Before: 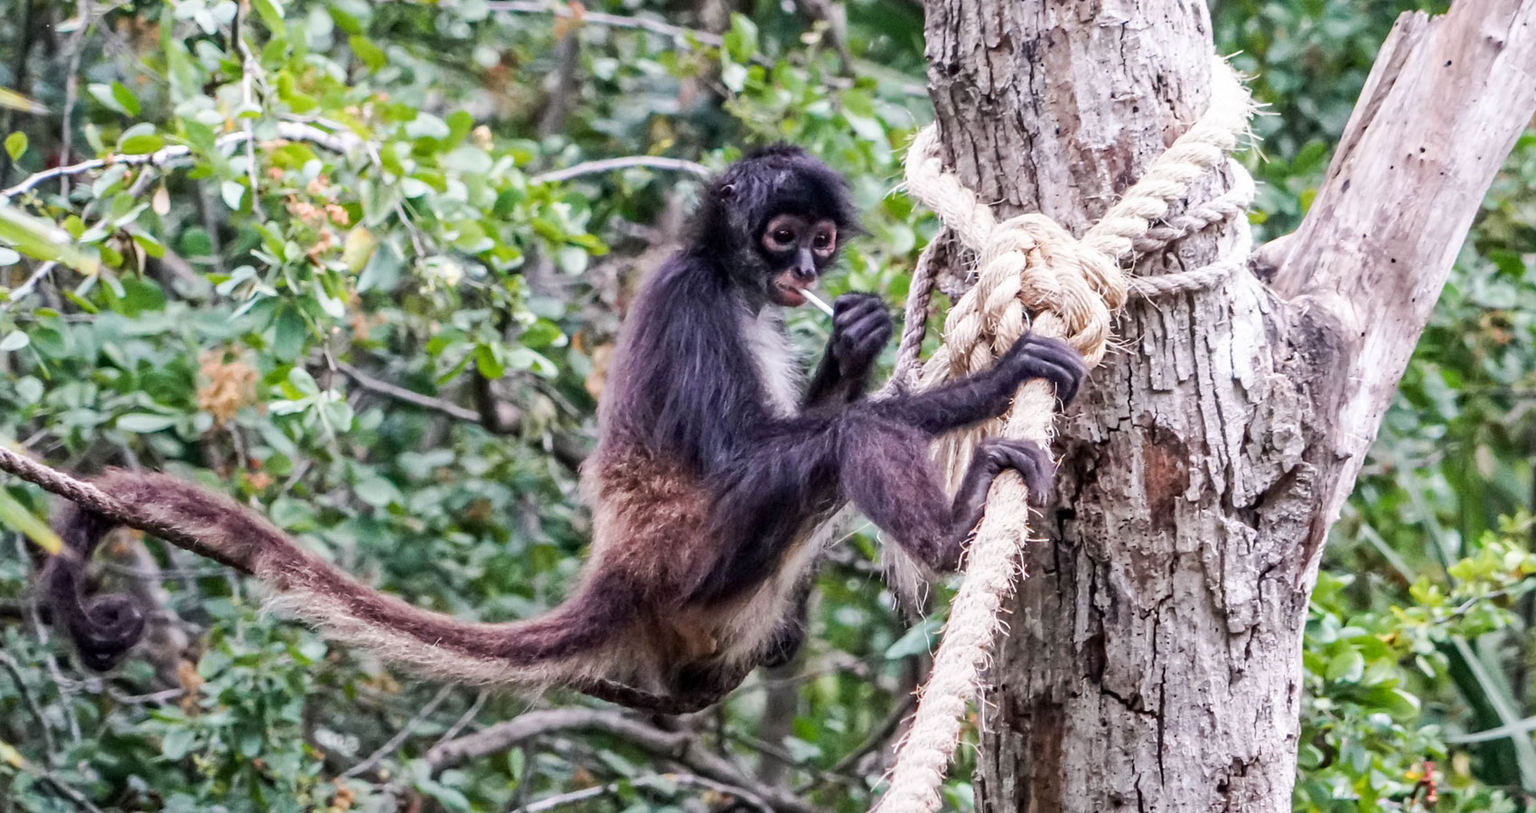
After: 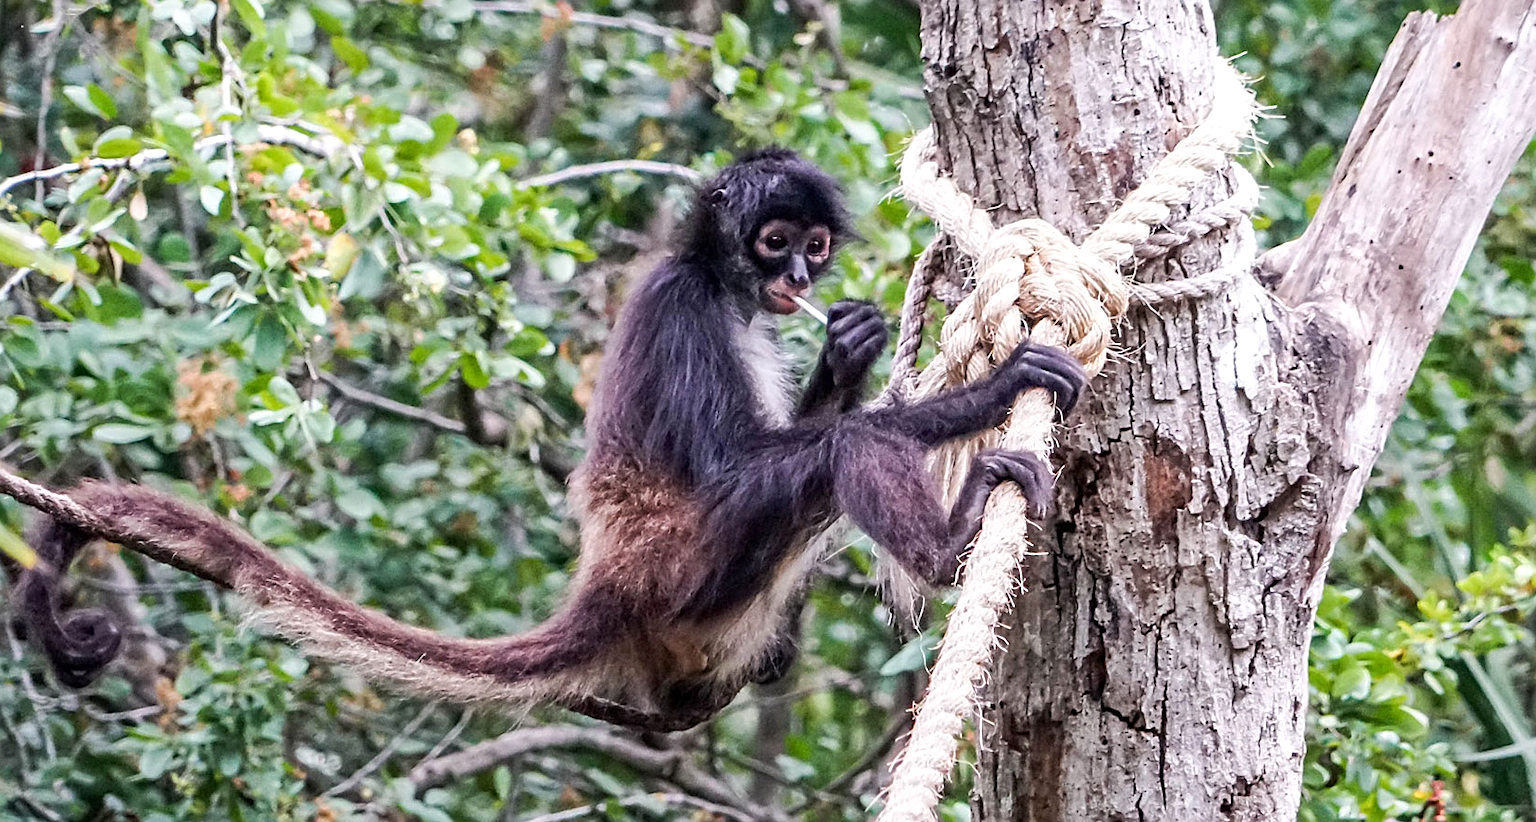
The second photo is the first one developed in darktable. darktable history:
sharpen: on, module defaults
crop and rotate: left 1.774%, right 0.633%, bottom 1.28%
exposure: exposure 0.127 EV, compensate highlight preservation false
